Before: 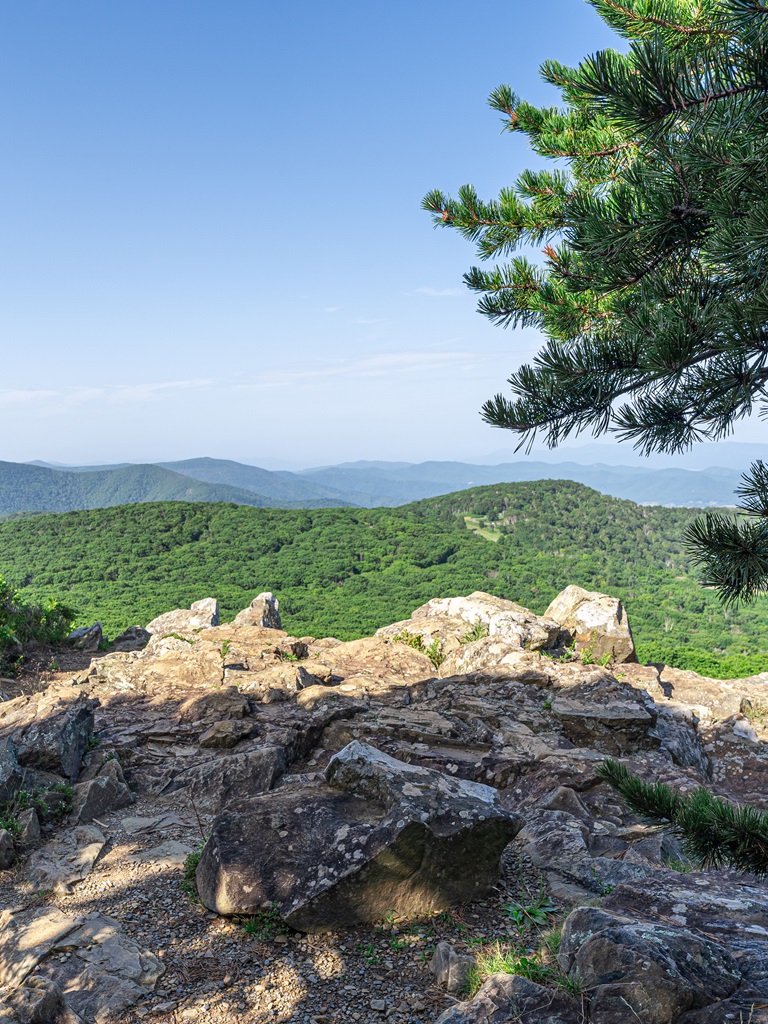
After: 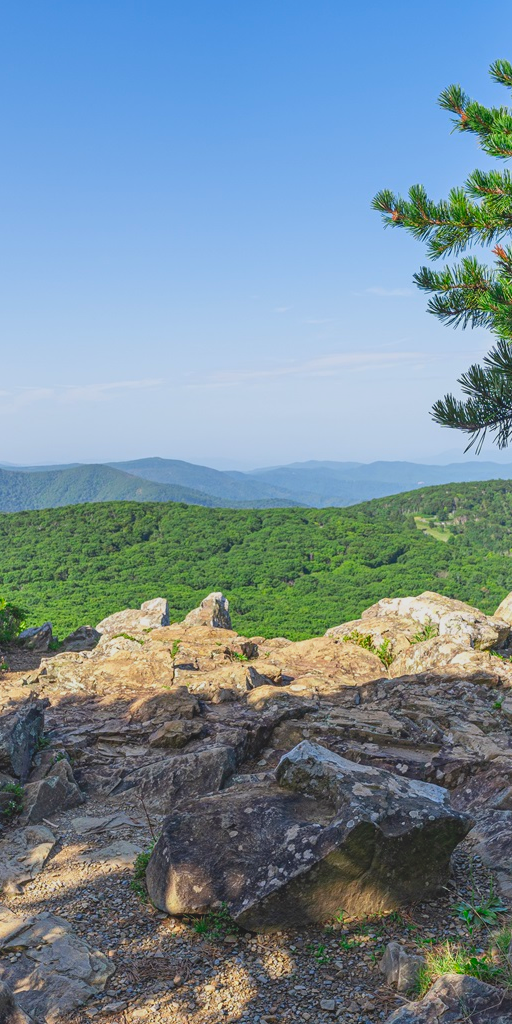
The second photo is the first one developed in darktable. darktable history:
crop and rotate: left 6.617%, right 26.717%
contrast brightness saturation: contrast -0.19, saturation 0.19
